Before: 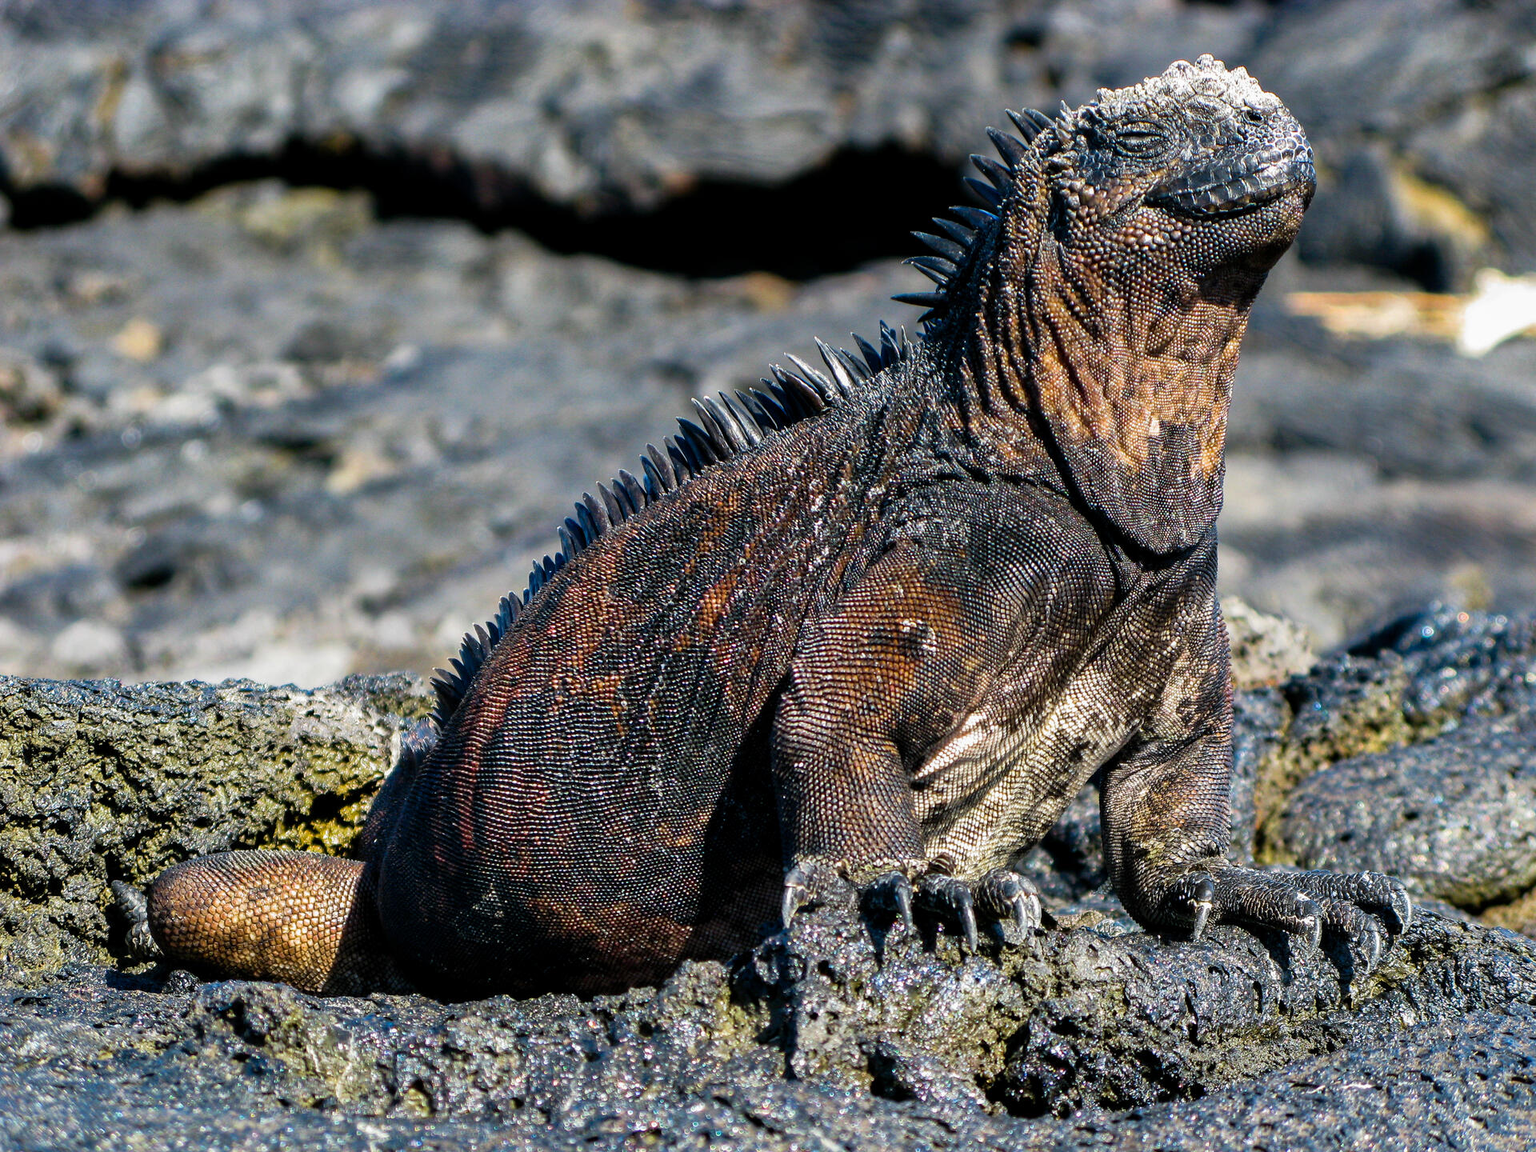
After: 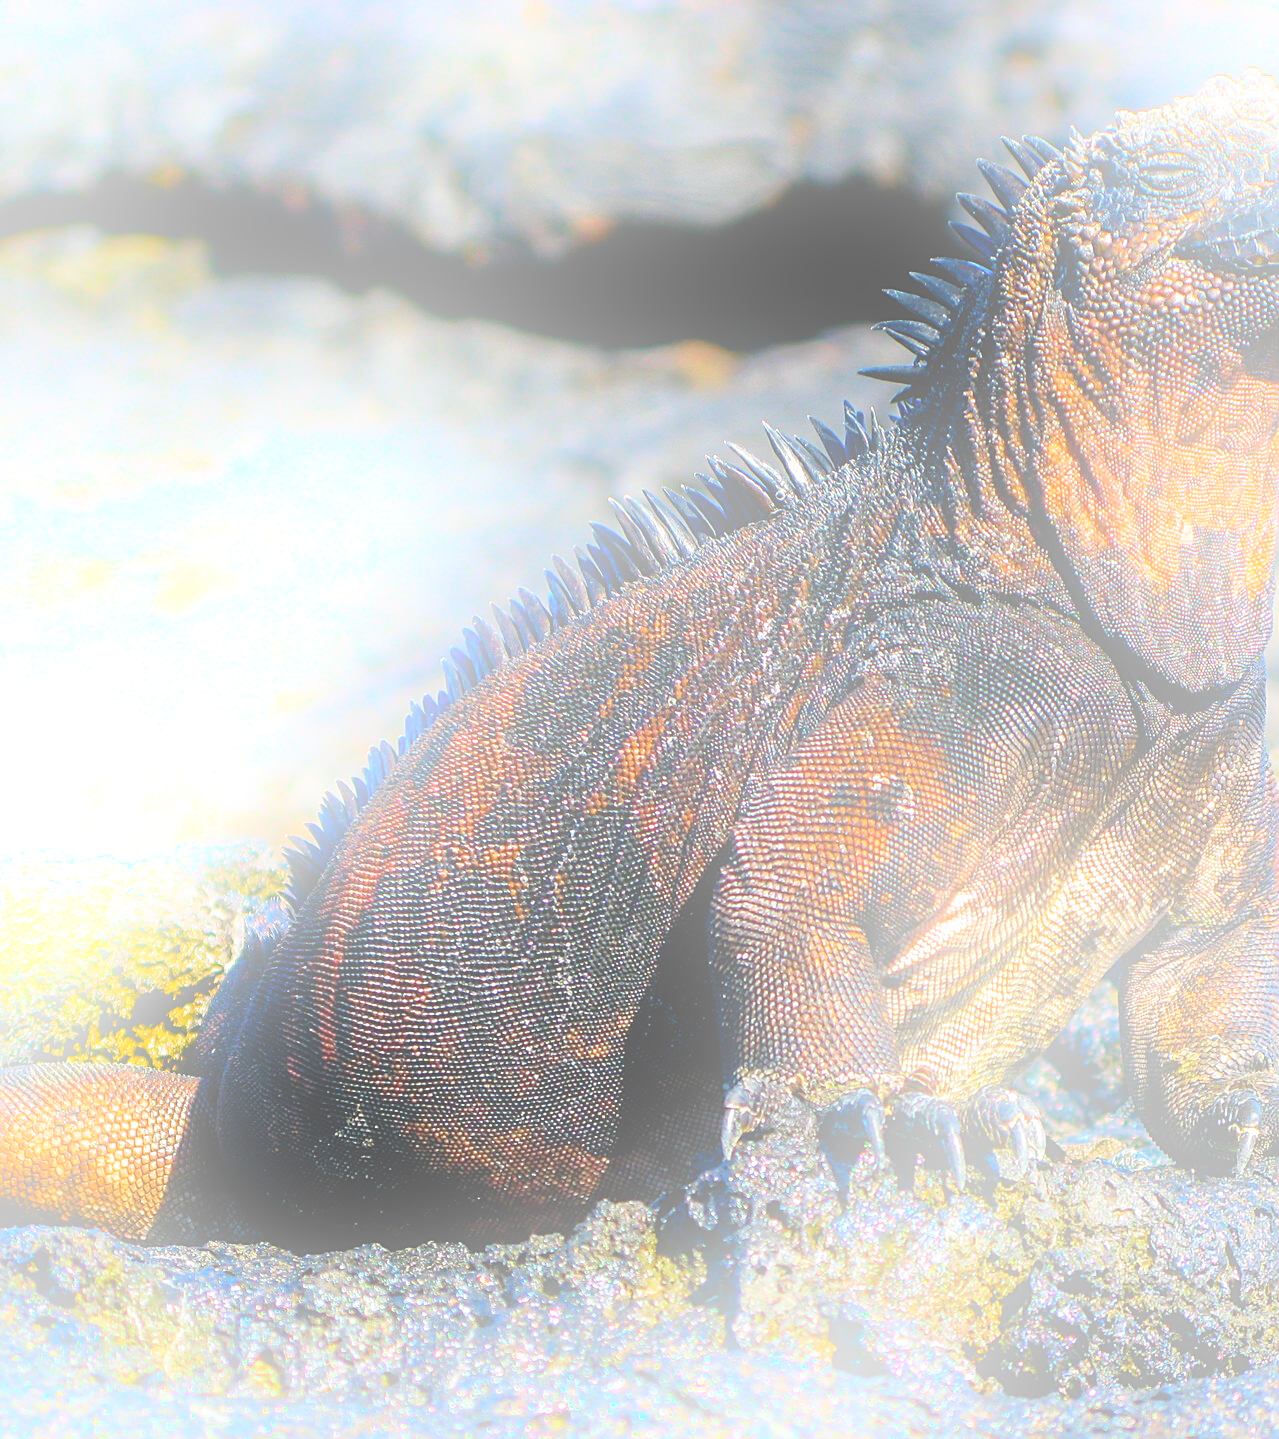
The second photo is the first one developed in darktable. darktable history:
sharpen: on, module defaults
crop and rotate: left 13.342%, right 19.991%
bloom: size 25%, threshold 5%, strength 90%
